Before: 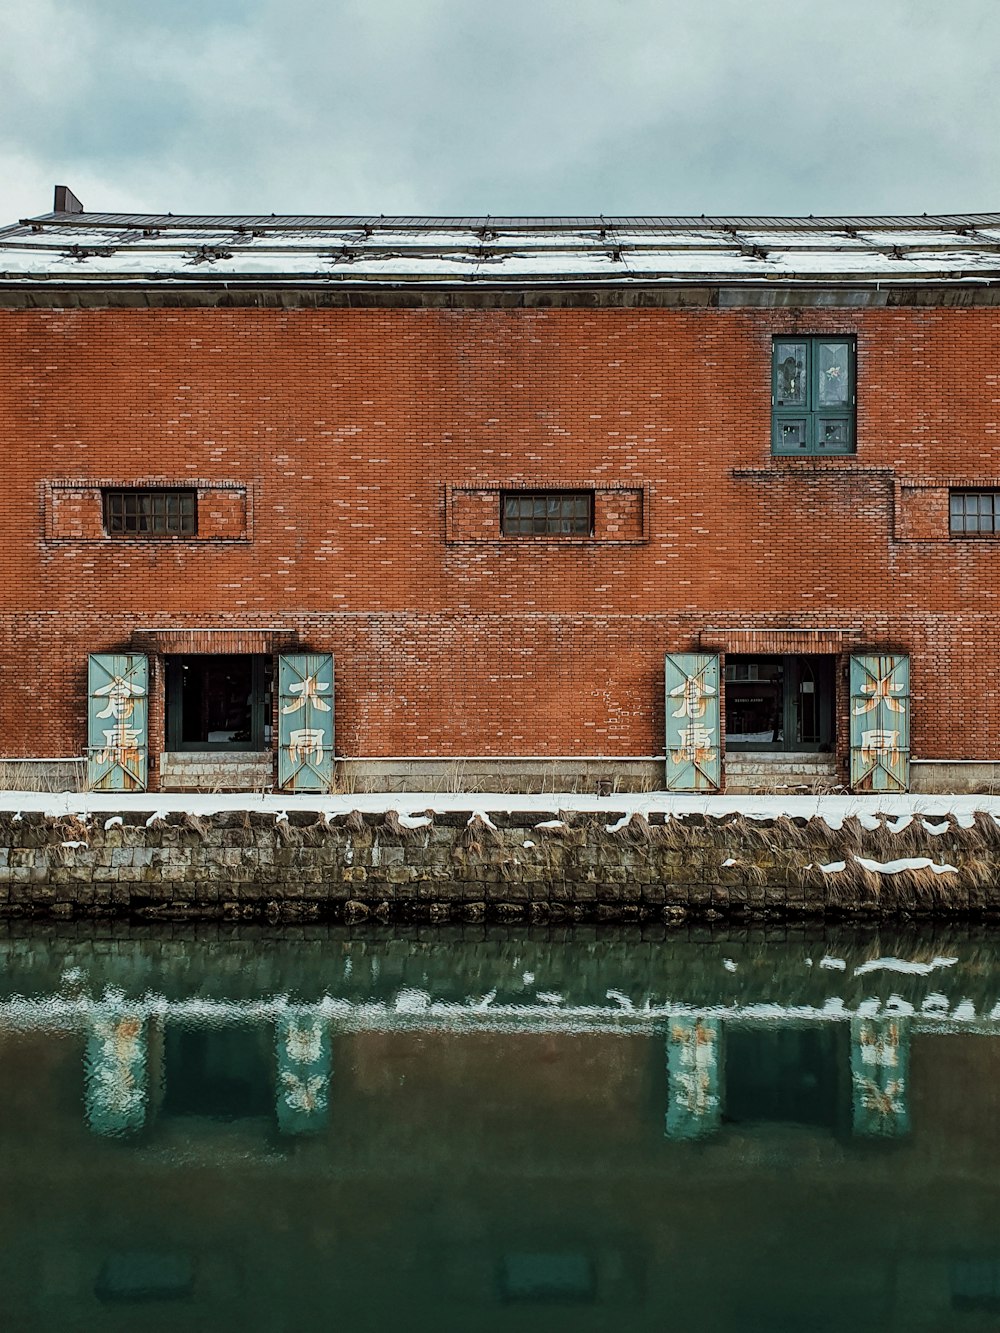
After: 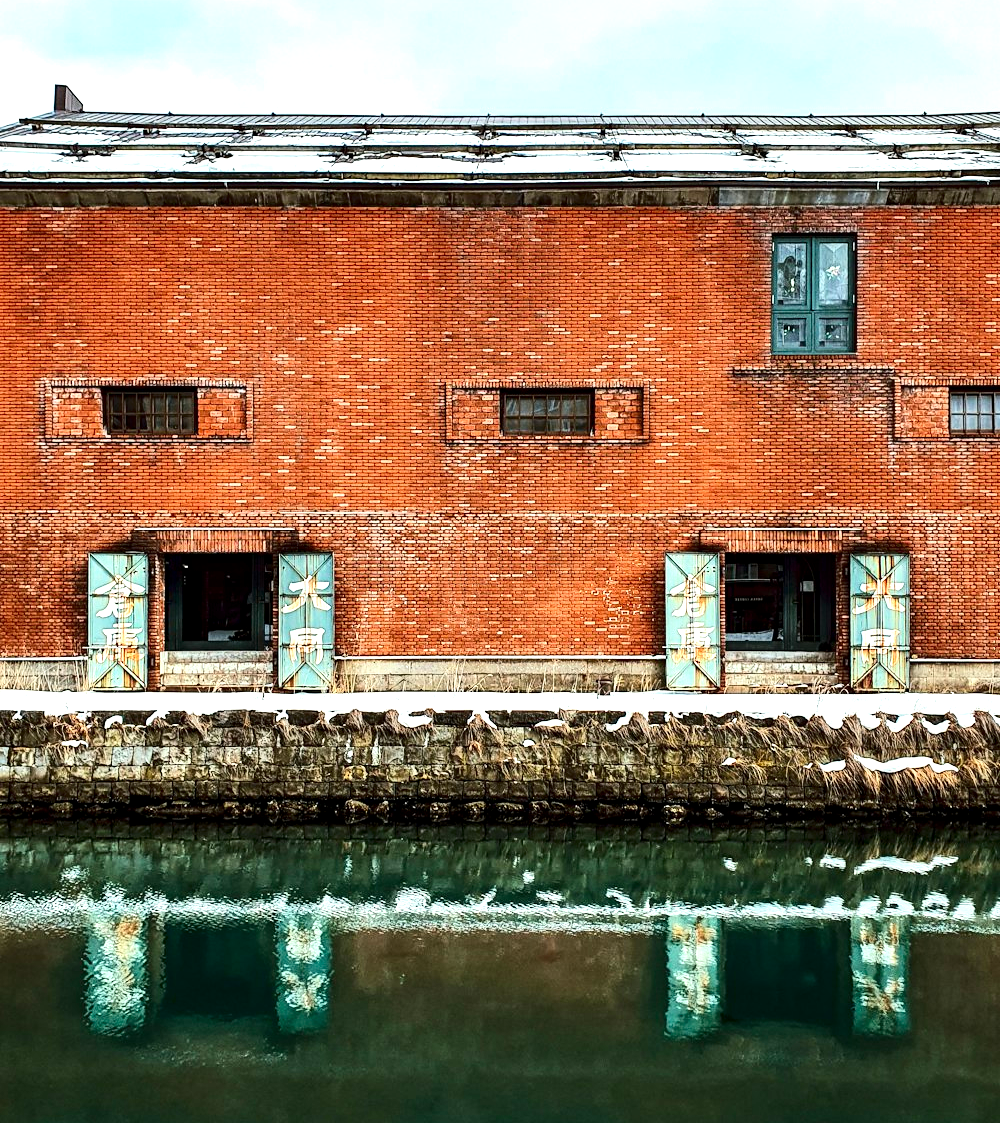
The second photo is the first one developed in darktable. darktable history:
crop: top 7.592%, bottom 8.131%
local contrast: highlights 63%, shadows 112%, detail 107%, midtone range 0.535
exposure: black level correction 0, exposure 1.2 EV, compensate highlight preservation false
contrast brightness saturation: contrast 0.215, brightness -0.1, saturation 0.213
